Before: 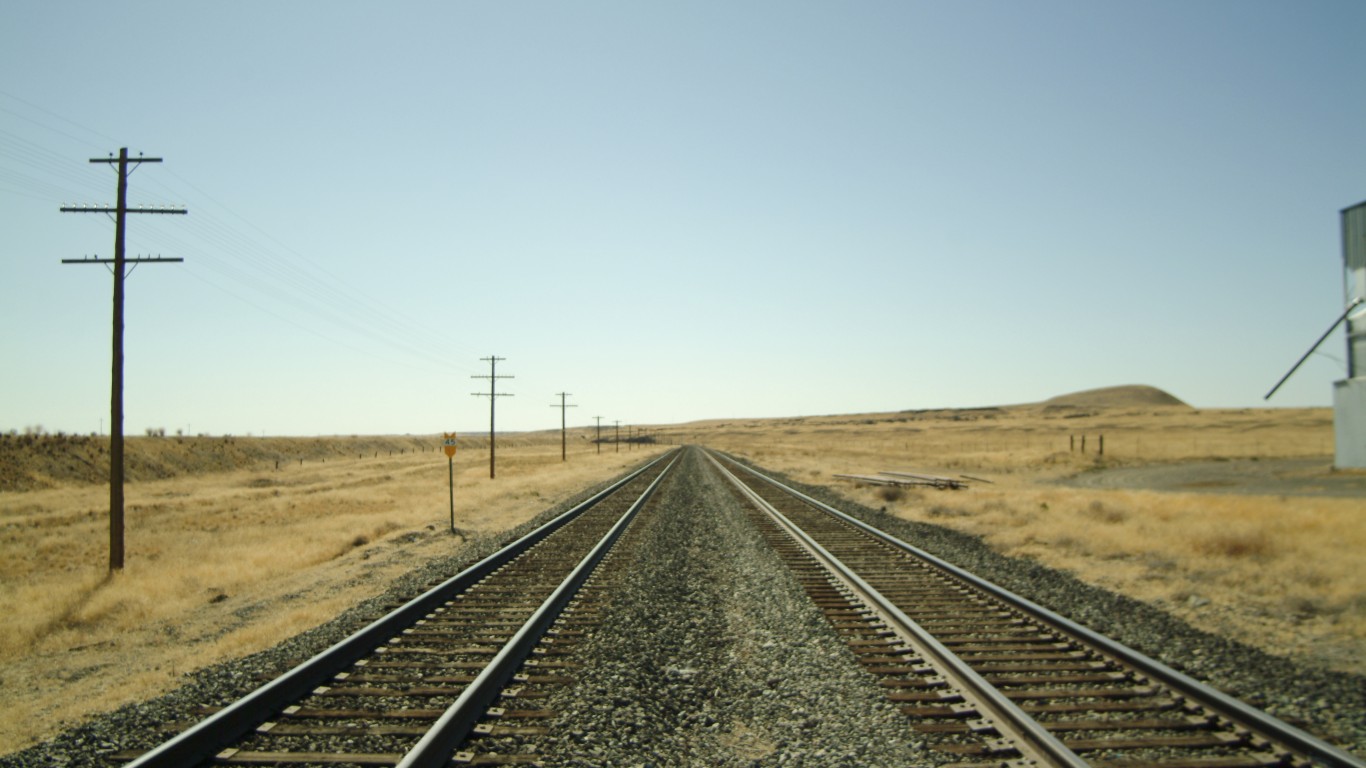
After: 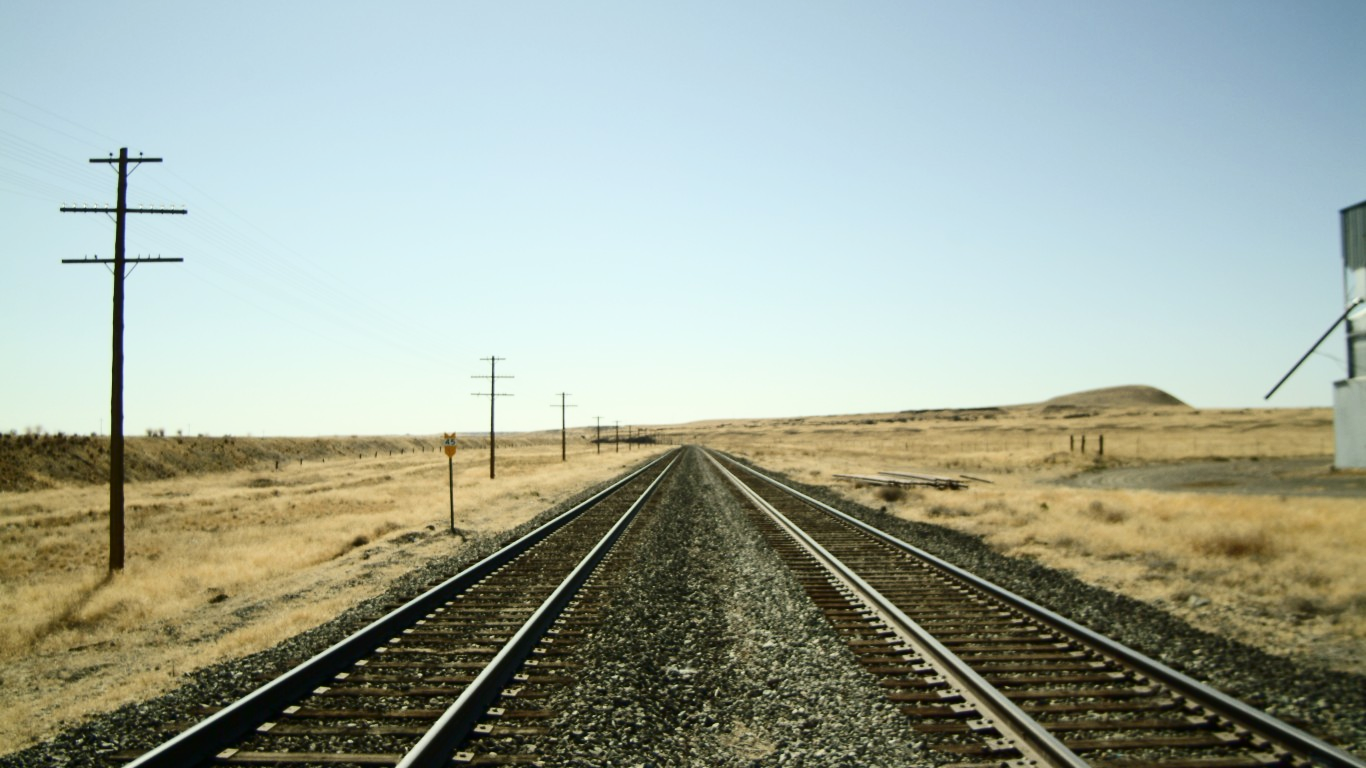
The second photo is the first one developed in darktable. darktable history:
contrast brightness saturation: contrast 0.275
